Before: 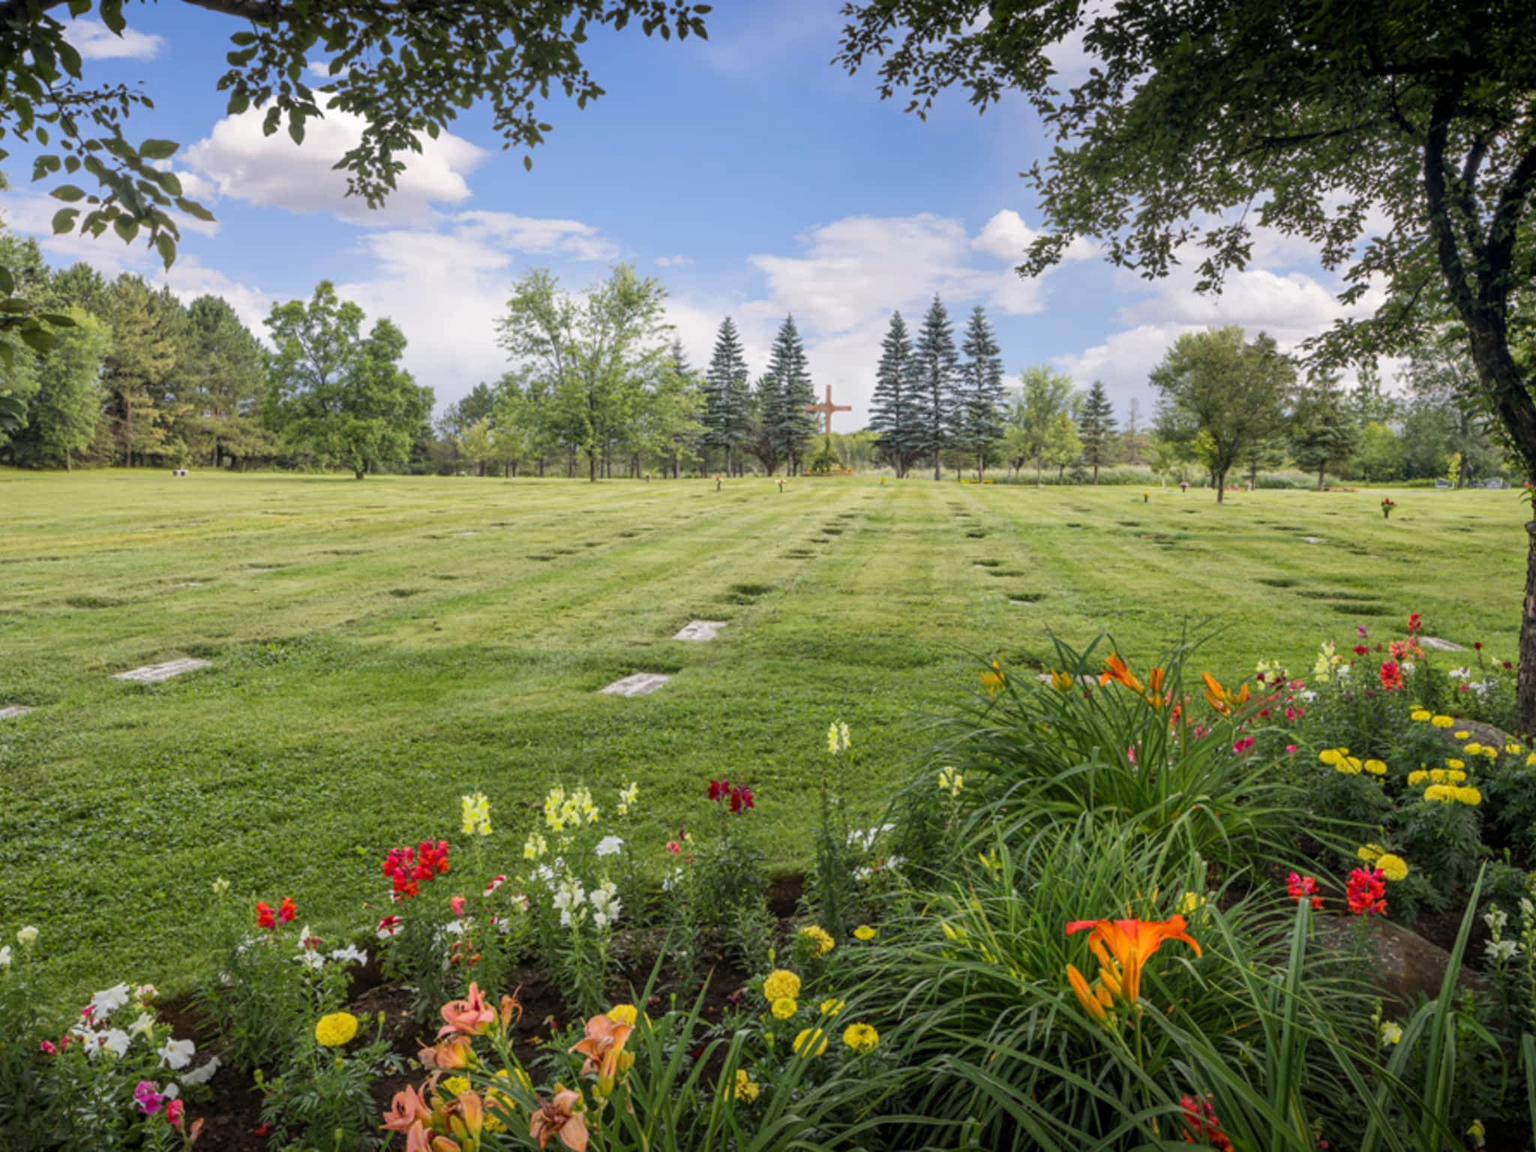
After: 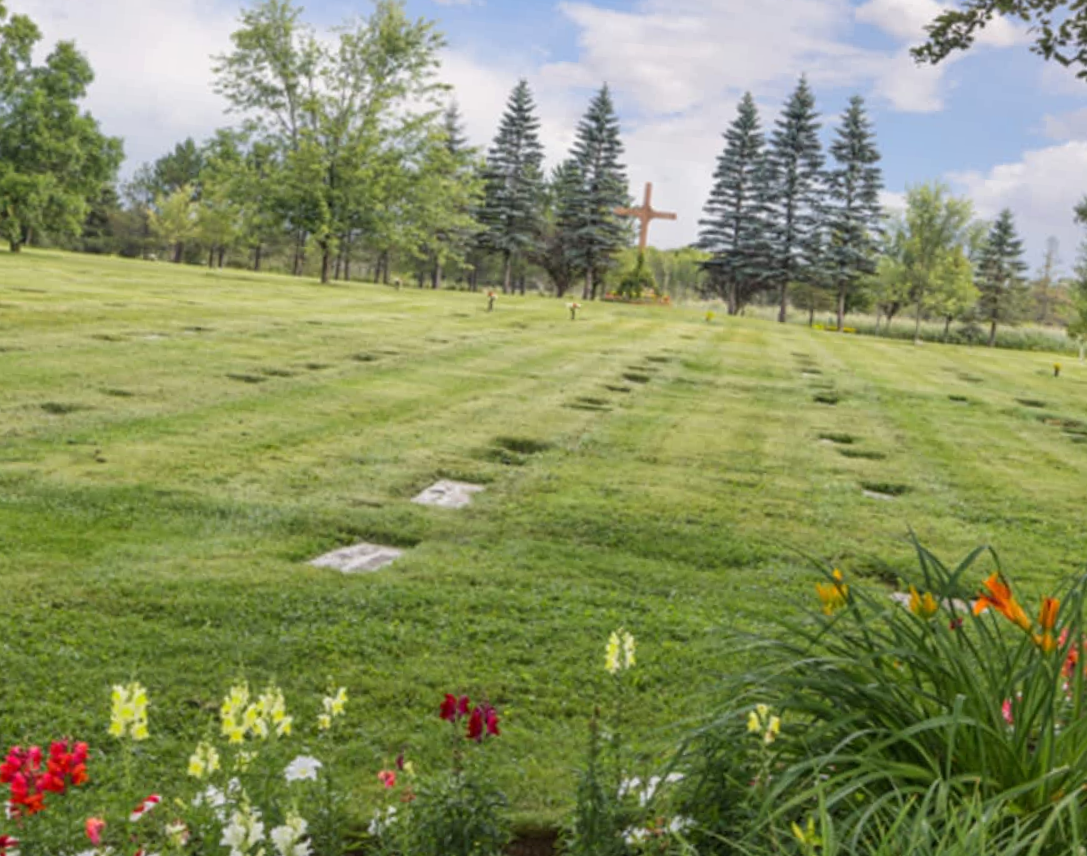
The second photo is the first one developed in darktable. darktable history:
crop: left 25%, top 25%, right 25%, bottom 25%
rotate and perspective: rotation 5.12°, automatic cropping off
